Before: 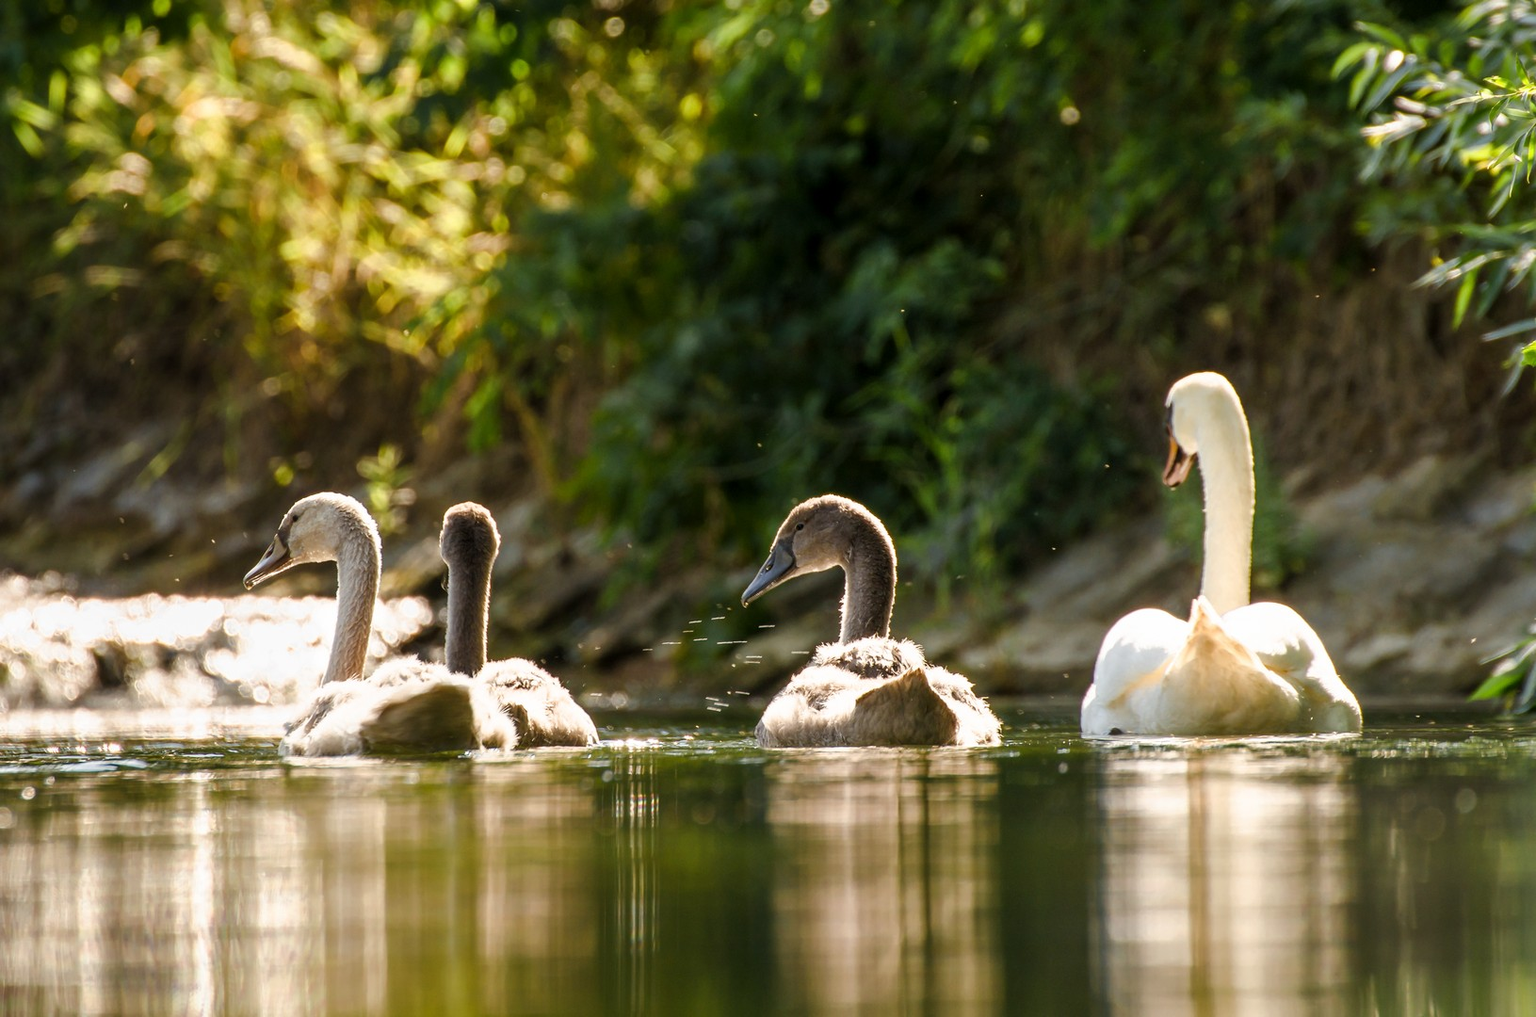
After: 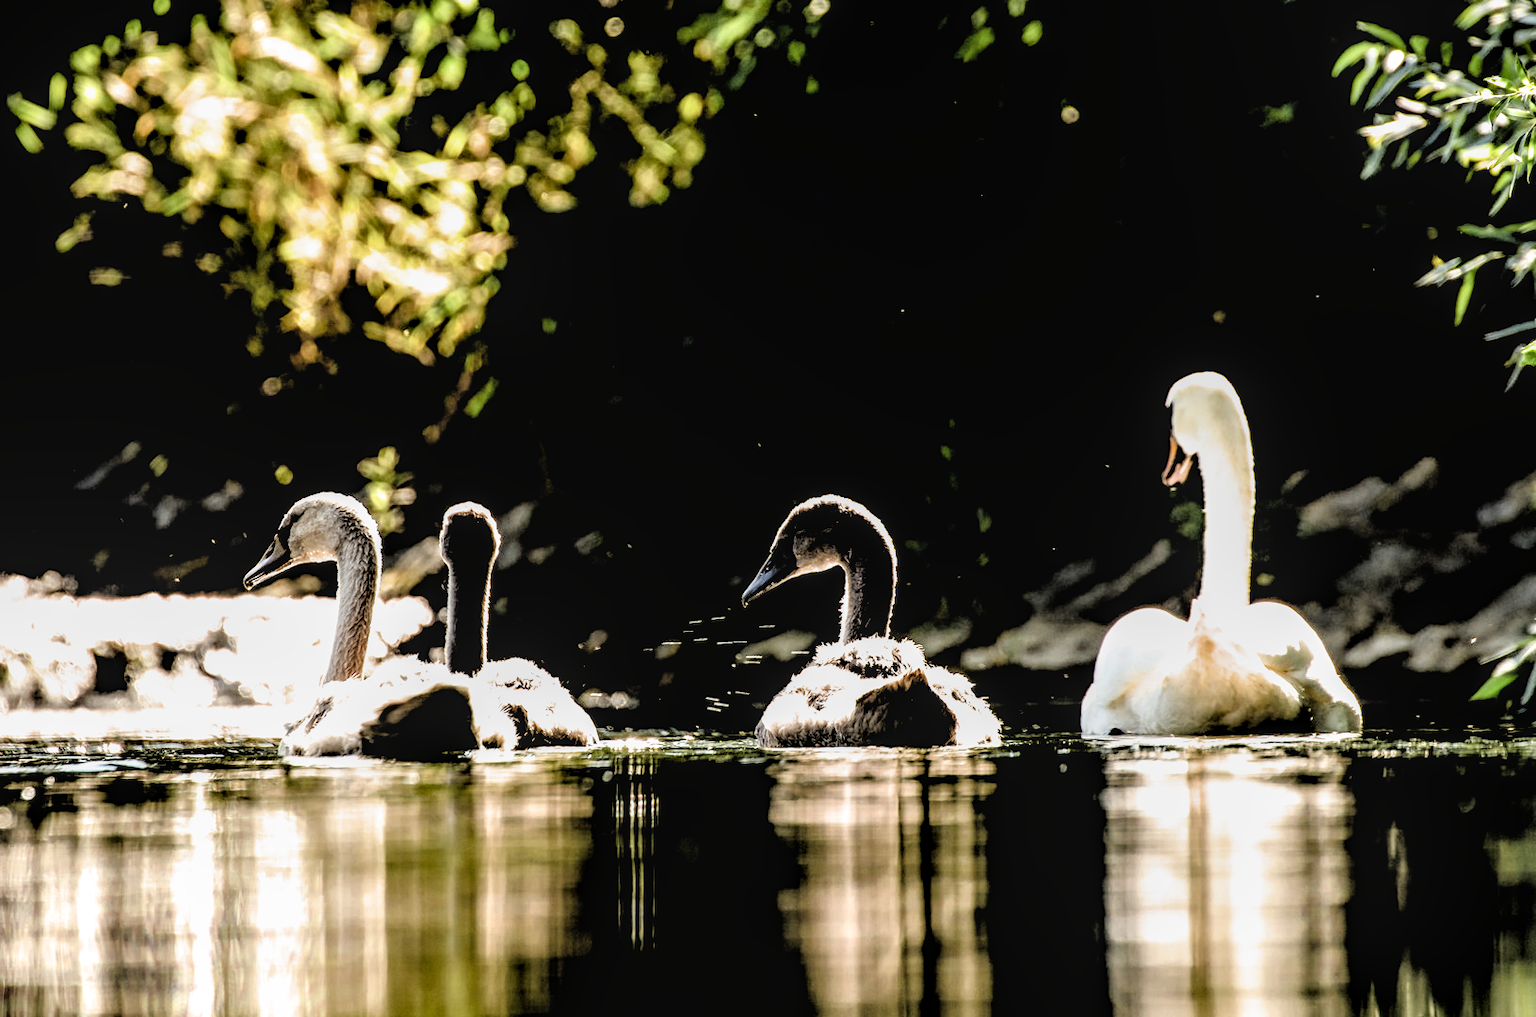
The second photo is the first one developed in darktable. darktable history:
local contrast: on, module defaults
filmic rgb: black relative exposure -1.09 EV, white relative exposure 2.07 EV, hardness 1.49, contrast 2.238, color science v6 (2022)
